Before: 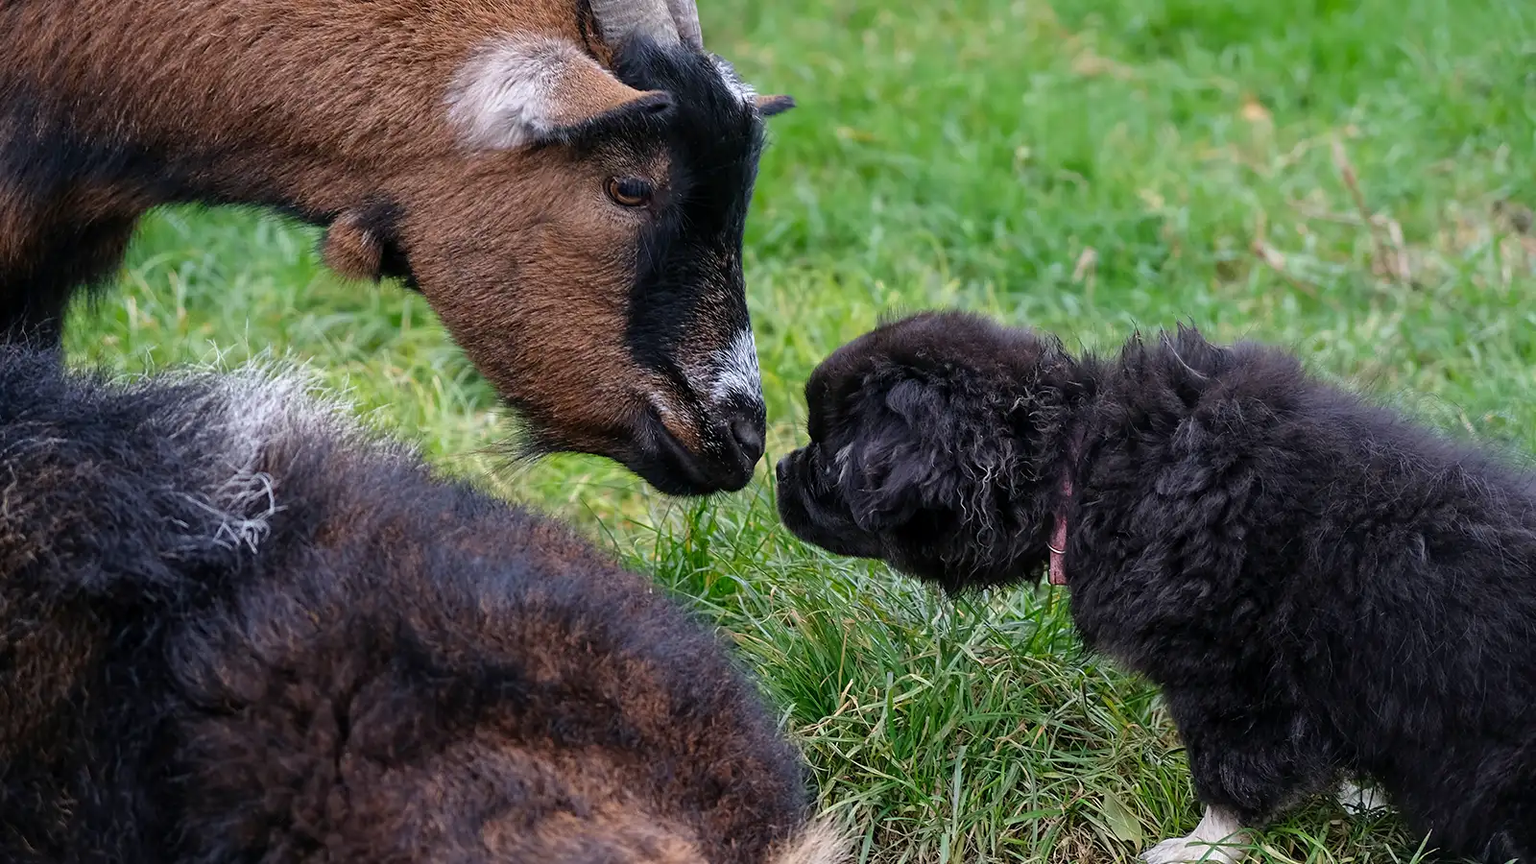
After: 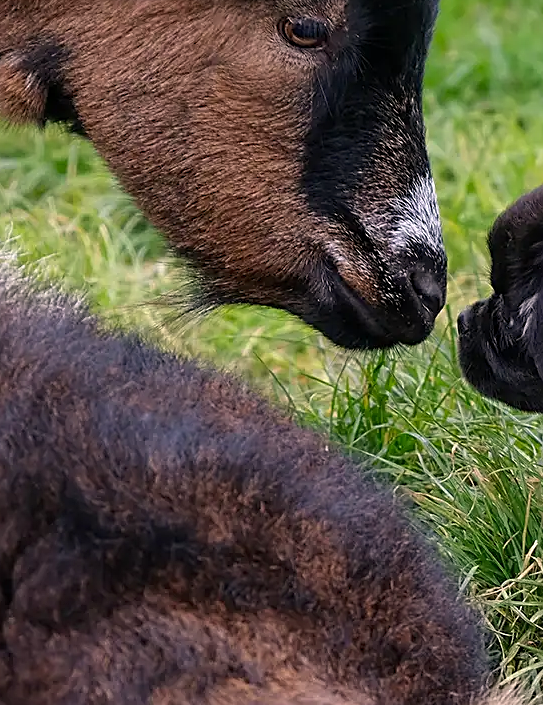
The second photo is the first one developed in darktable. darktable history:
crop and rotate: left 21.944%, top 18.593%, right 44.073%, bottom 2.996%
sharpen: on, module defaults
color correction: highlights a* 6, highlights b* 4.78
